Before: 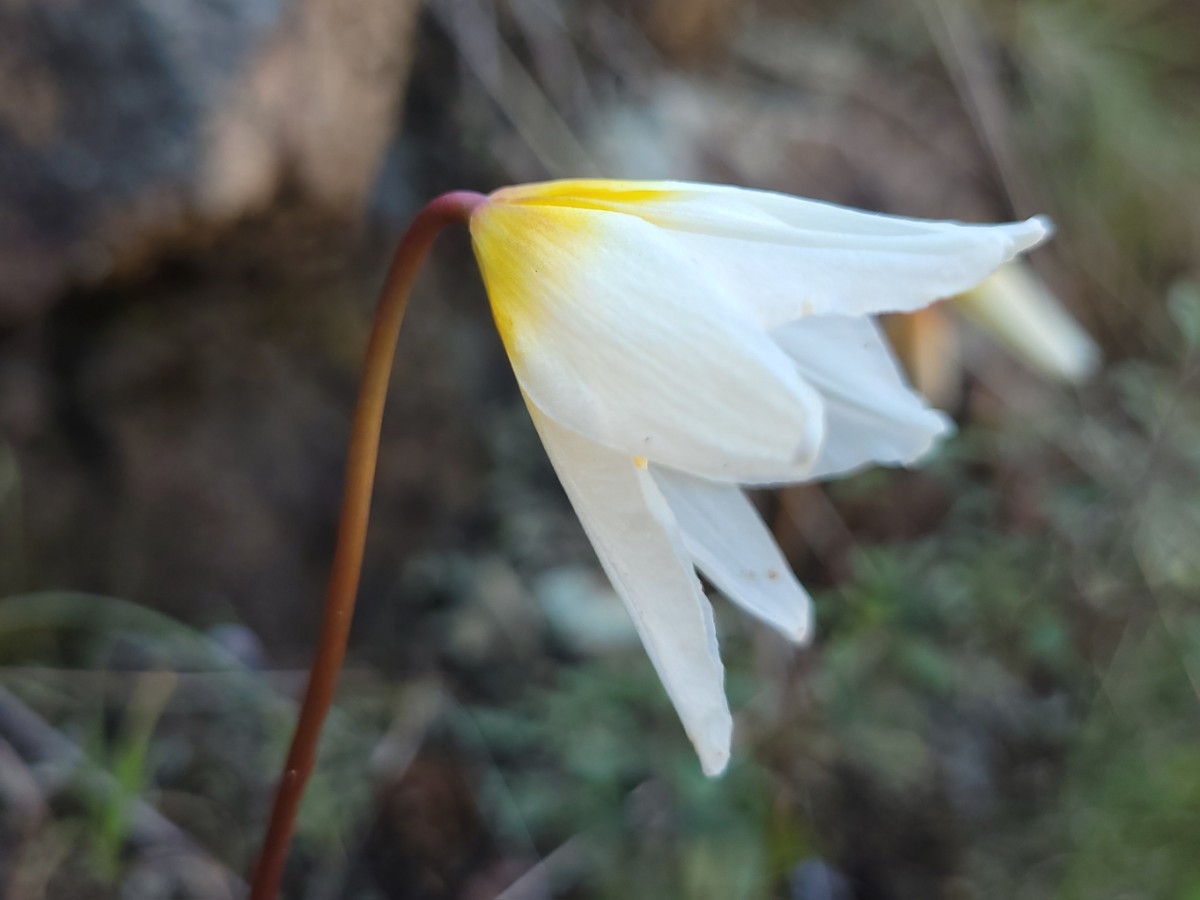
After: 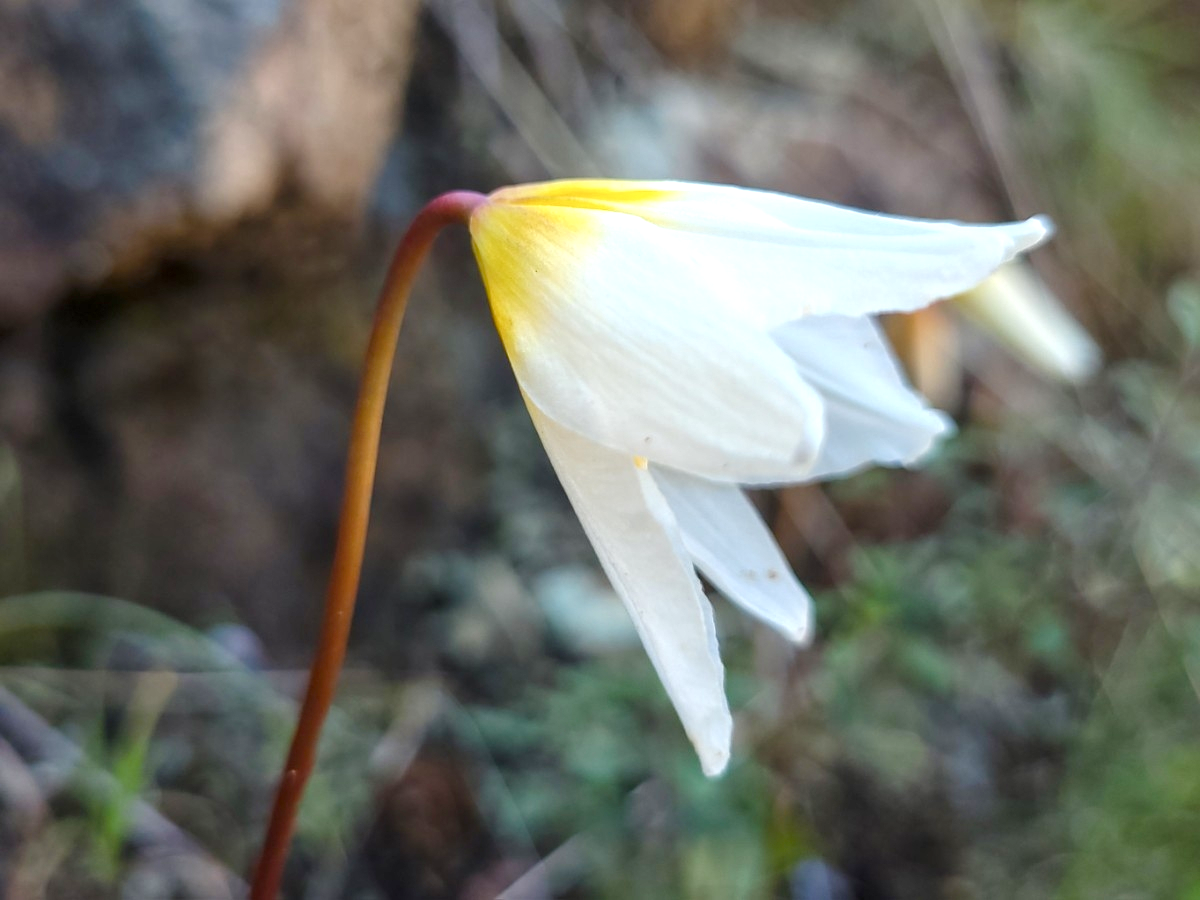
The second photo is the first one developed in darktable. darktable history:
local contrast: on, module defaults
color balance rgb: global offset › hue 168.92°, linear chroma grading › global chroma 8.95%, perceptual saturation grading › global saturation 0.659%, perceptual saturation grading › highlights -19.714%, perceptual saturation grading › shadows 19.929%, perceptual brilliance grading › global brilliance 9.743%, perceptual brilliance grading › shadows 14.87%
exposure: compensate highlight preservation false
